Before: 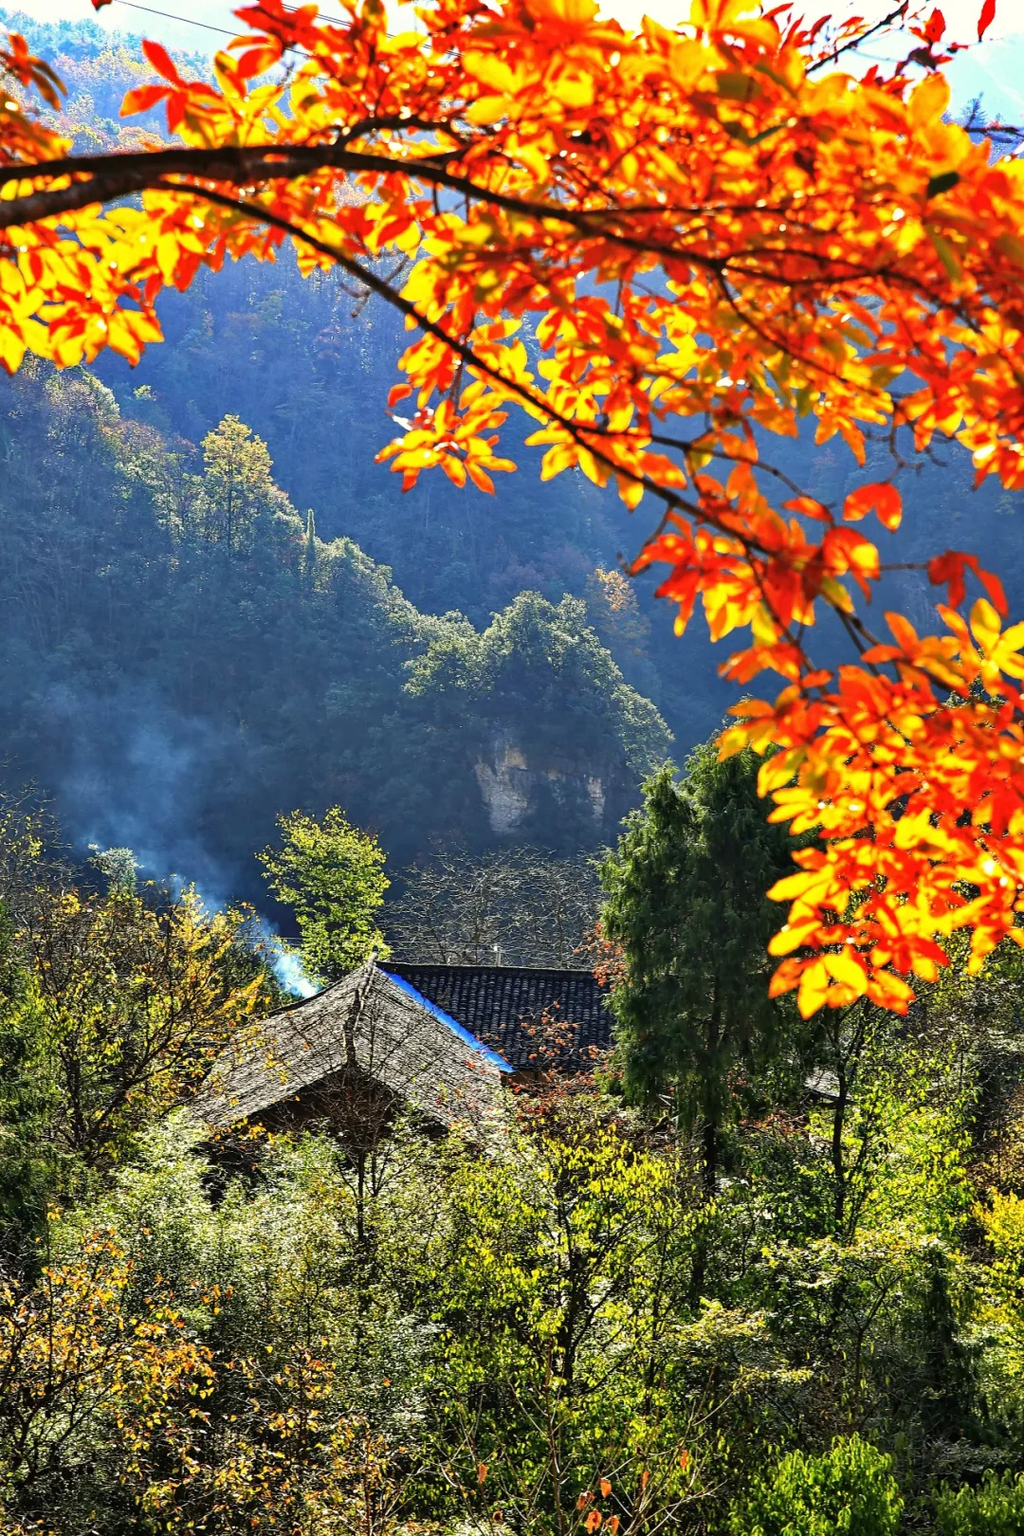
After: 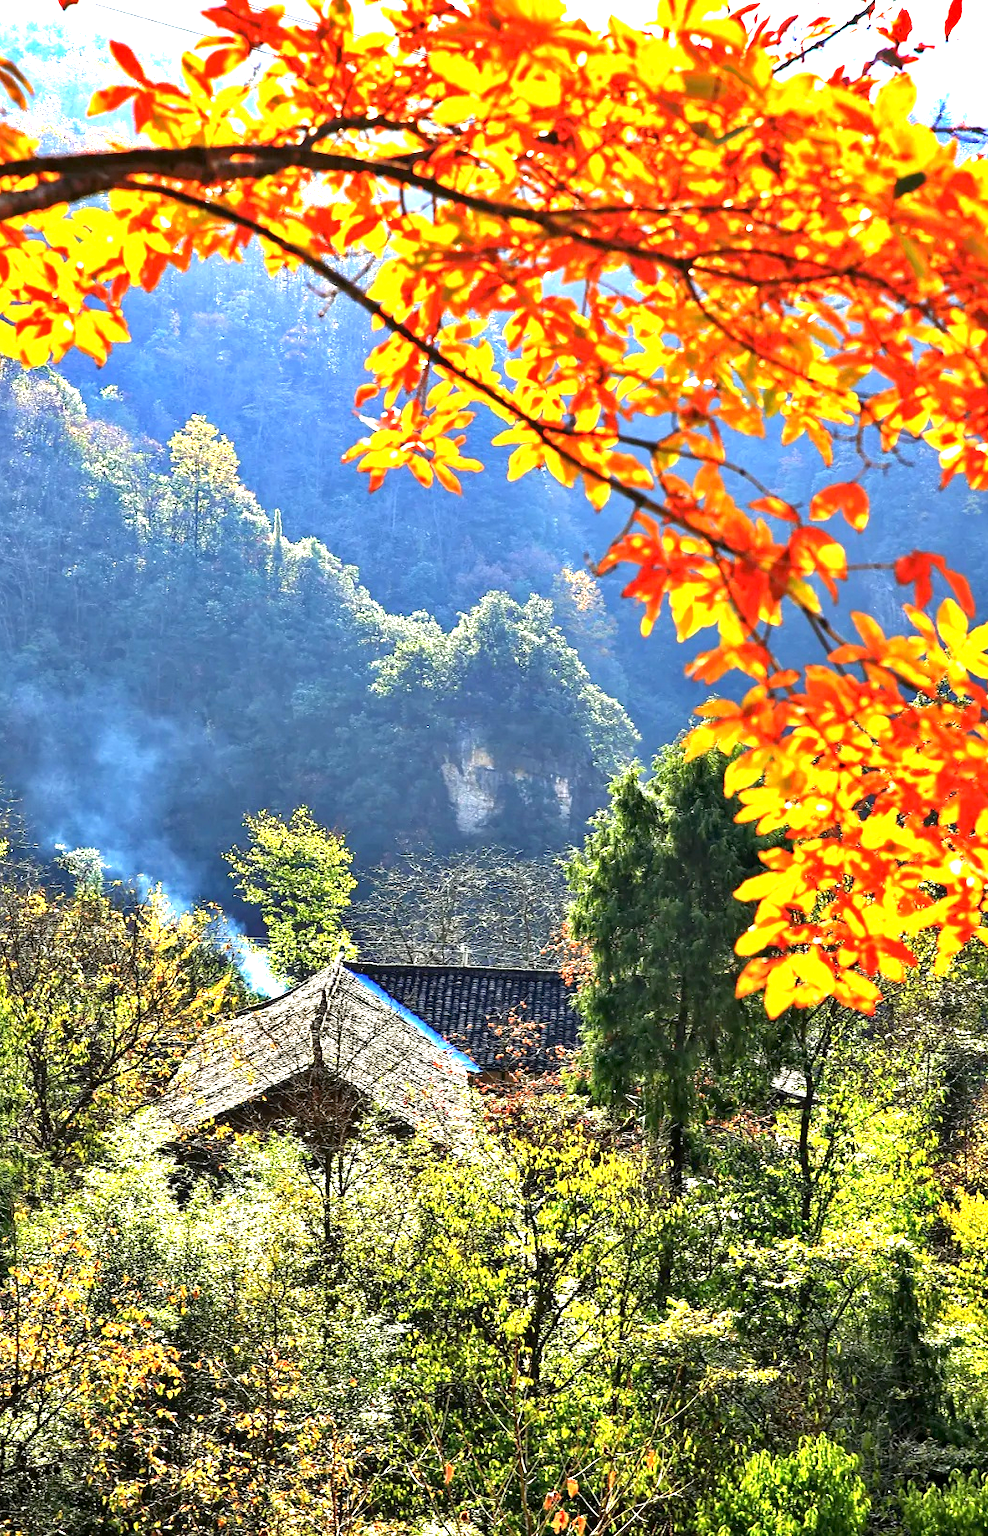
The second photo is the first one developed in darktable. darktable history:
exposure: black level correction 0.002, exposure 1.303 EV, compensate exposure bias true, compensate highlight preservation false
crop and rotate: left 3.41%
